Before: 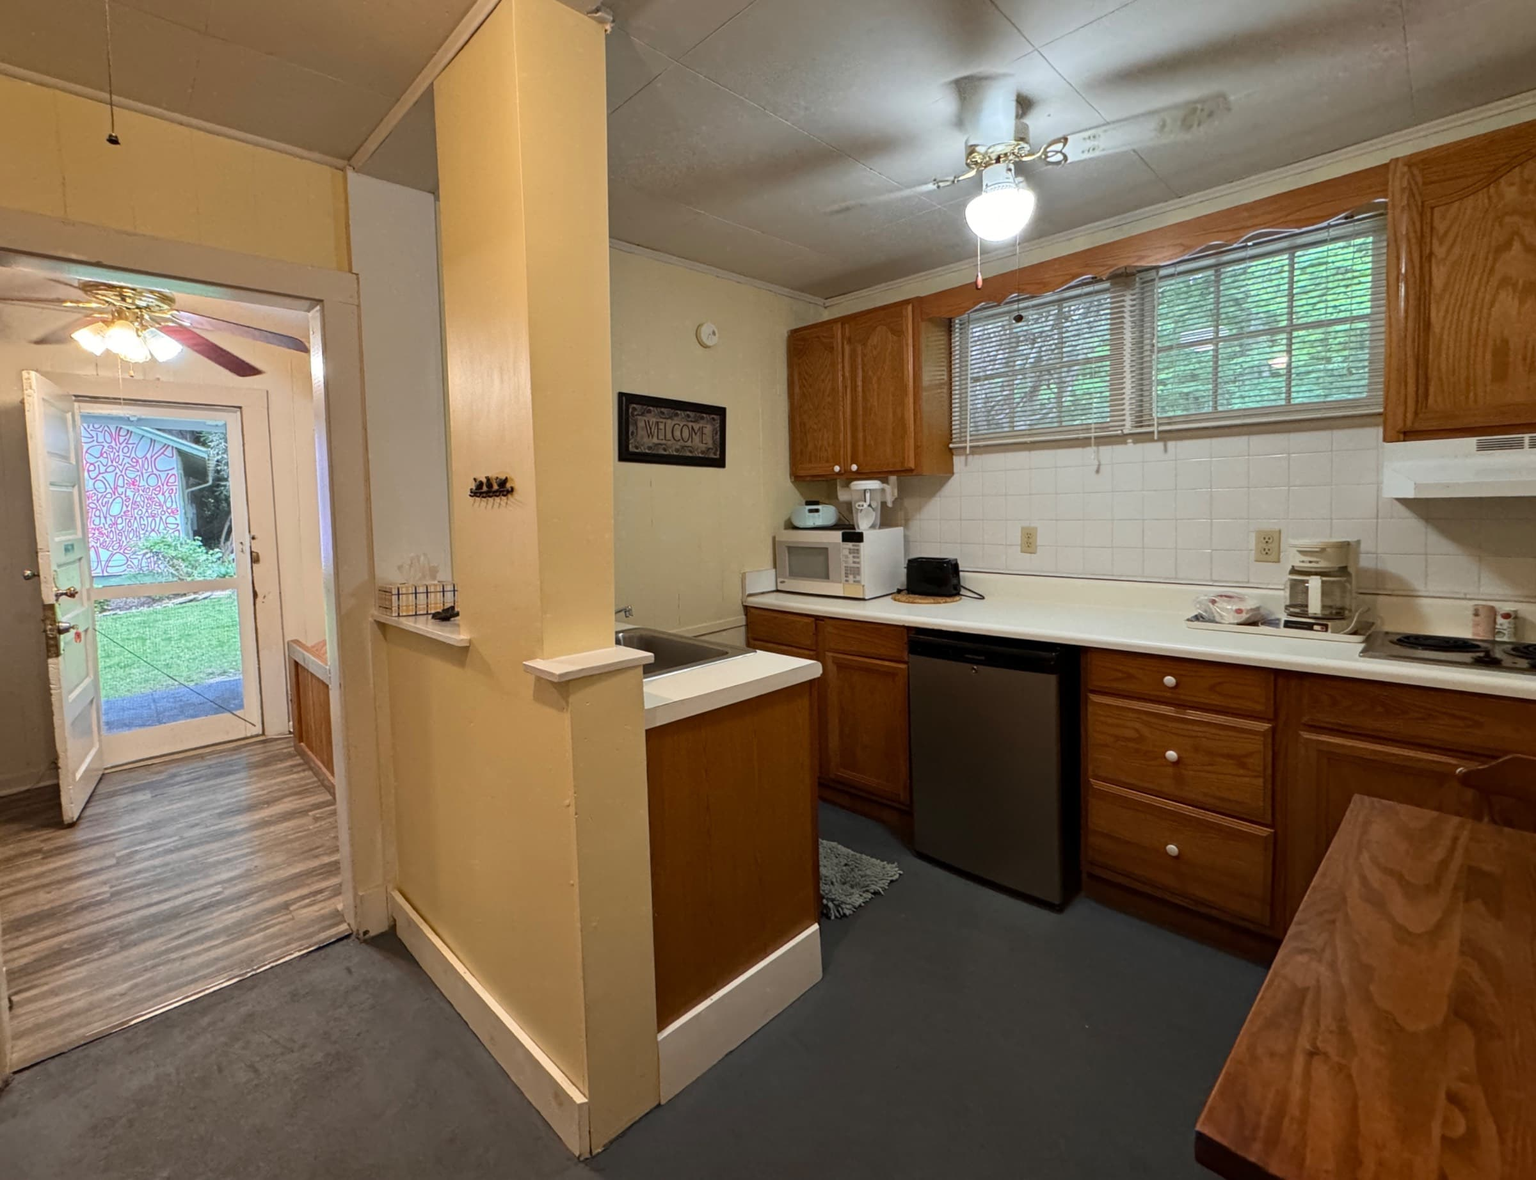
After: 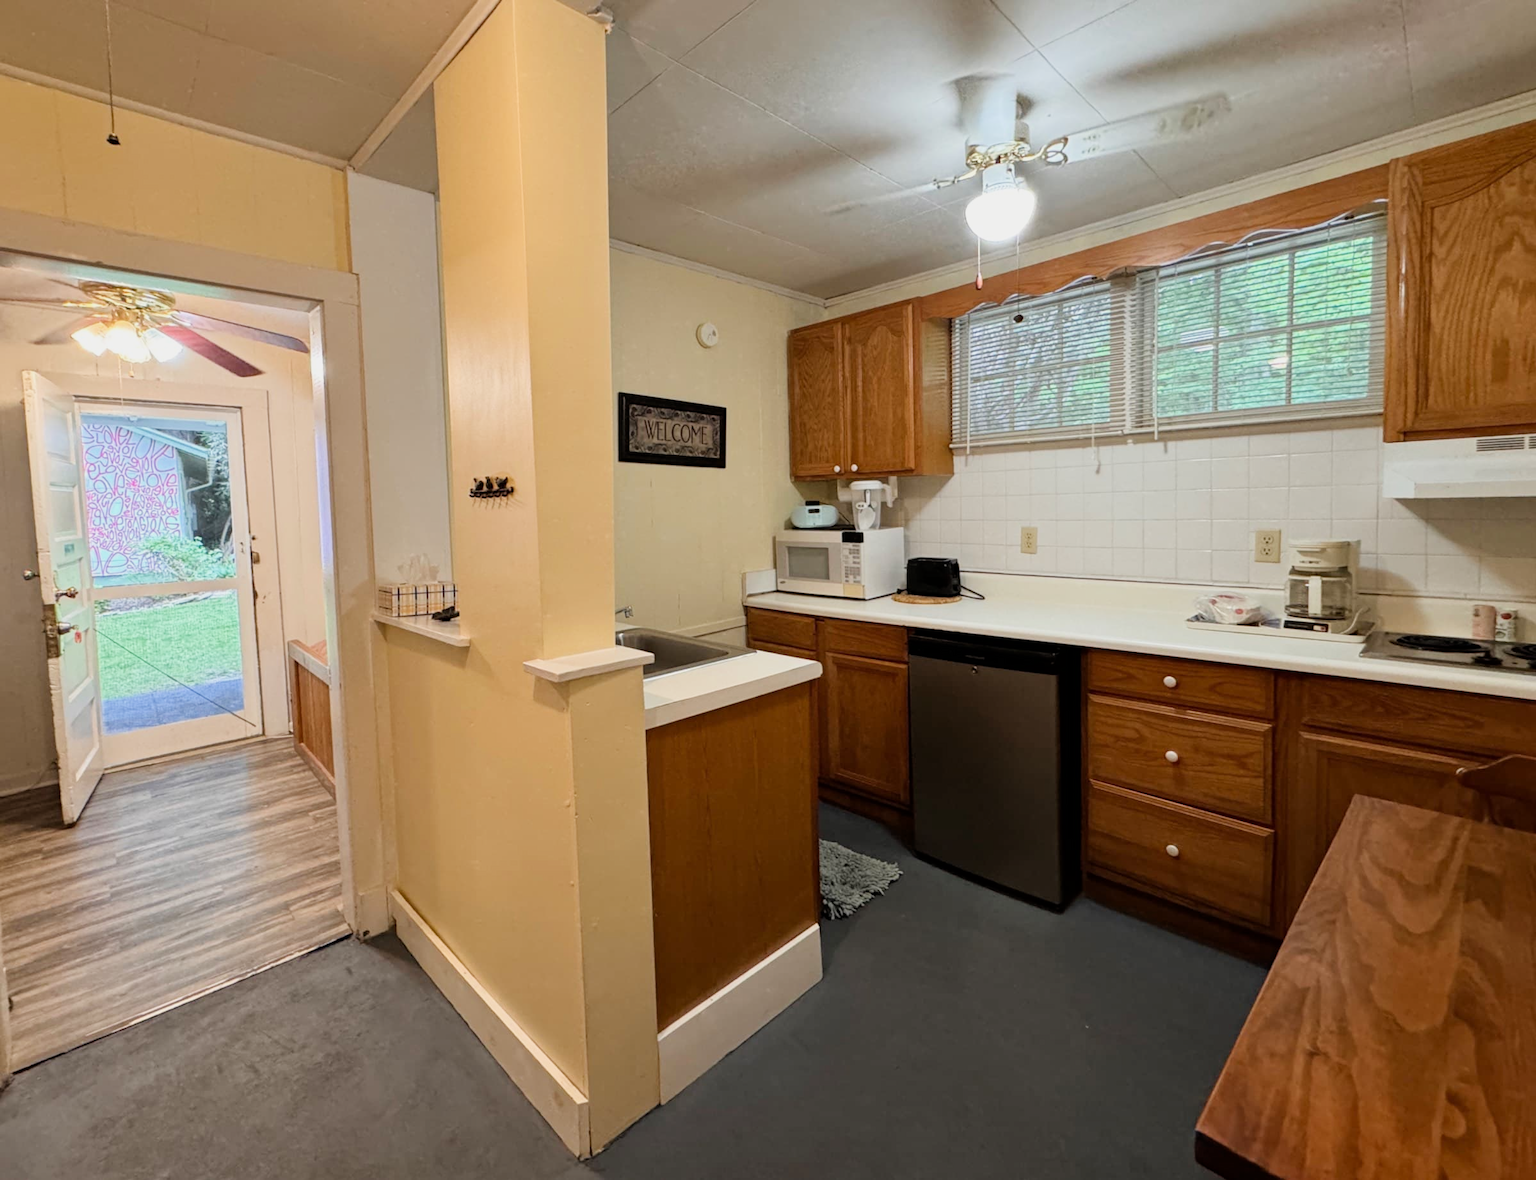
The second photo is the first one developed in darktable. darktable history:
exposure: exposure 0.6 EV, compensate highlight preservation false
filmic rgb: hardness 4.17
